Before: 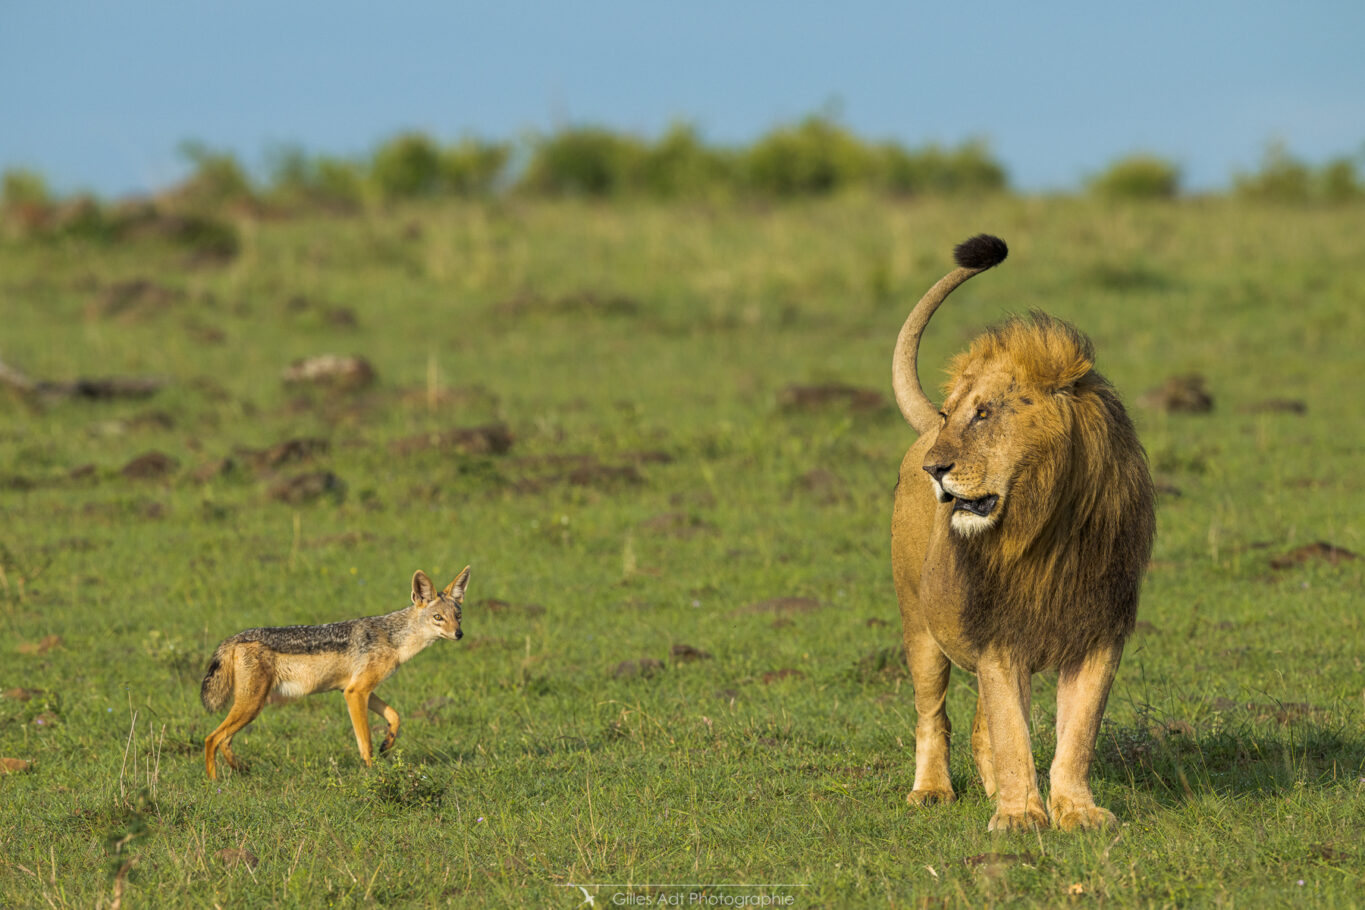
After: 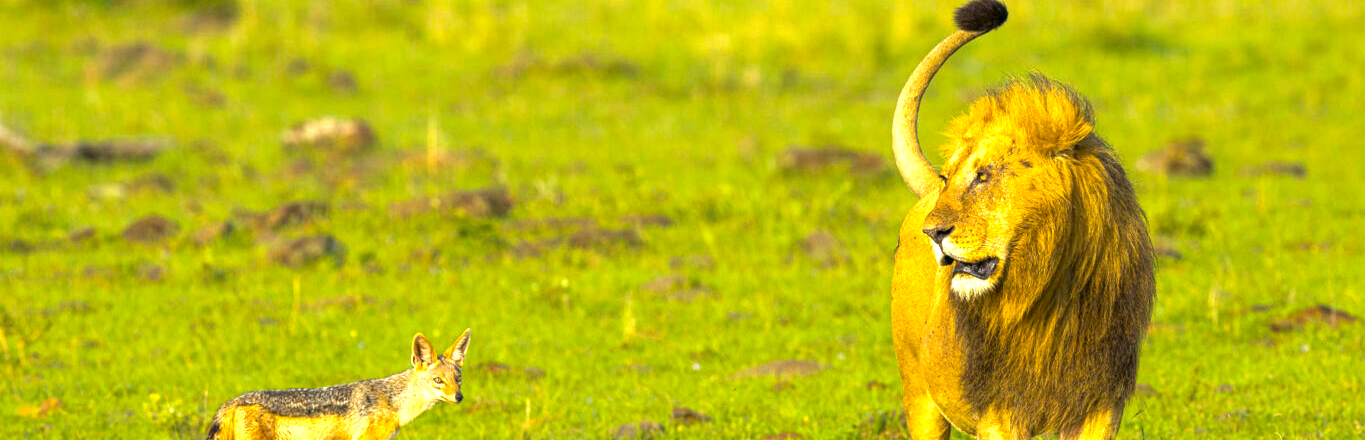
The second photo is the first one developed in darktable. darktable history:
exposure: black level correction 0, exposure 0.95 EV, compensate exposure bias true, compensate highlight preservation false
crop and rotate: top 26.056%, bottom 25.543%
color balance rgb: linear chroma grading › global chroma 10%, perceptual saturation grading › global saturation 30%, global vibrance 10%
